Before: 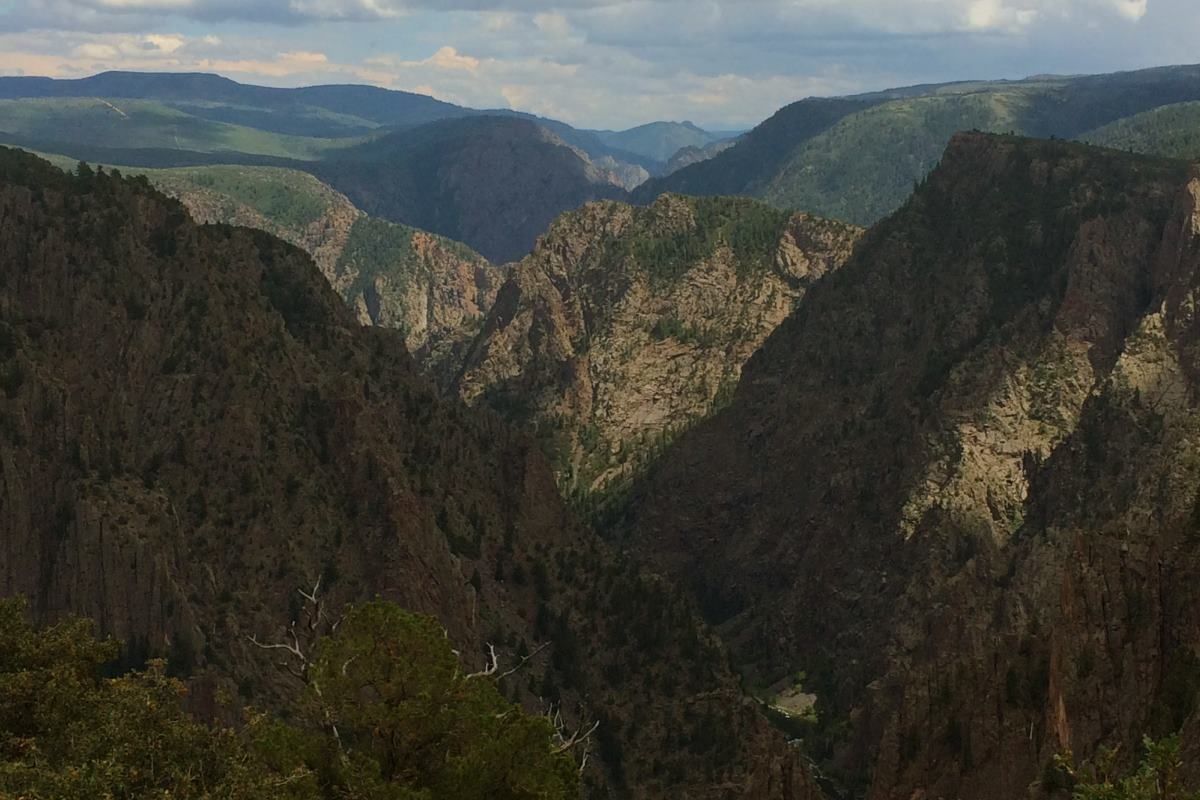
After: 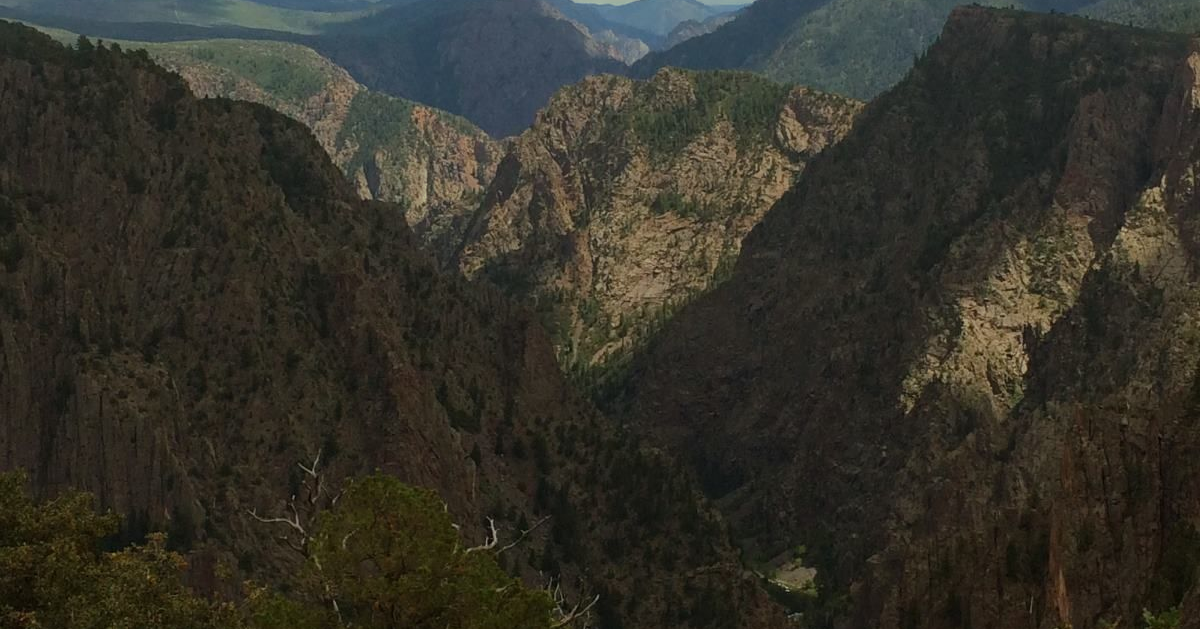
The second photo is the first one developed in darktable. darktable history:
split-toning: shadows › hue 290.82°, shadows › saturation 0.34, highlights › saturation 0.38, balance 0, compress 50%
crop and rotate: top 15.774%, bottom 5.506%
